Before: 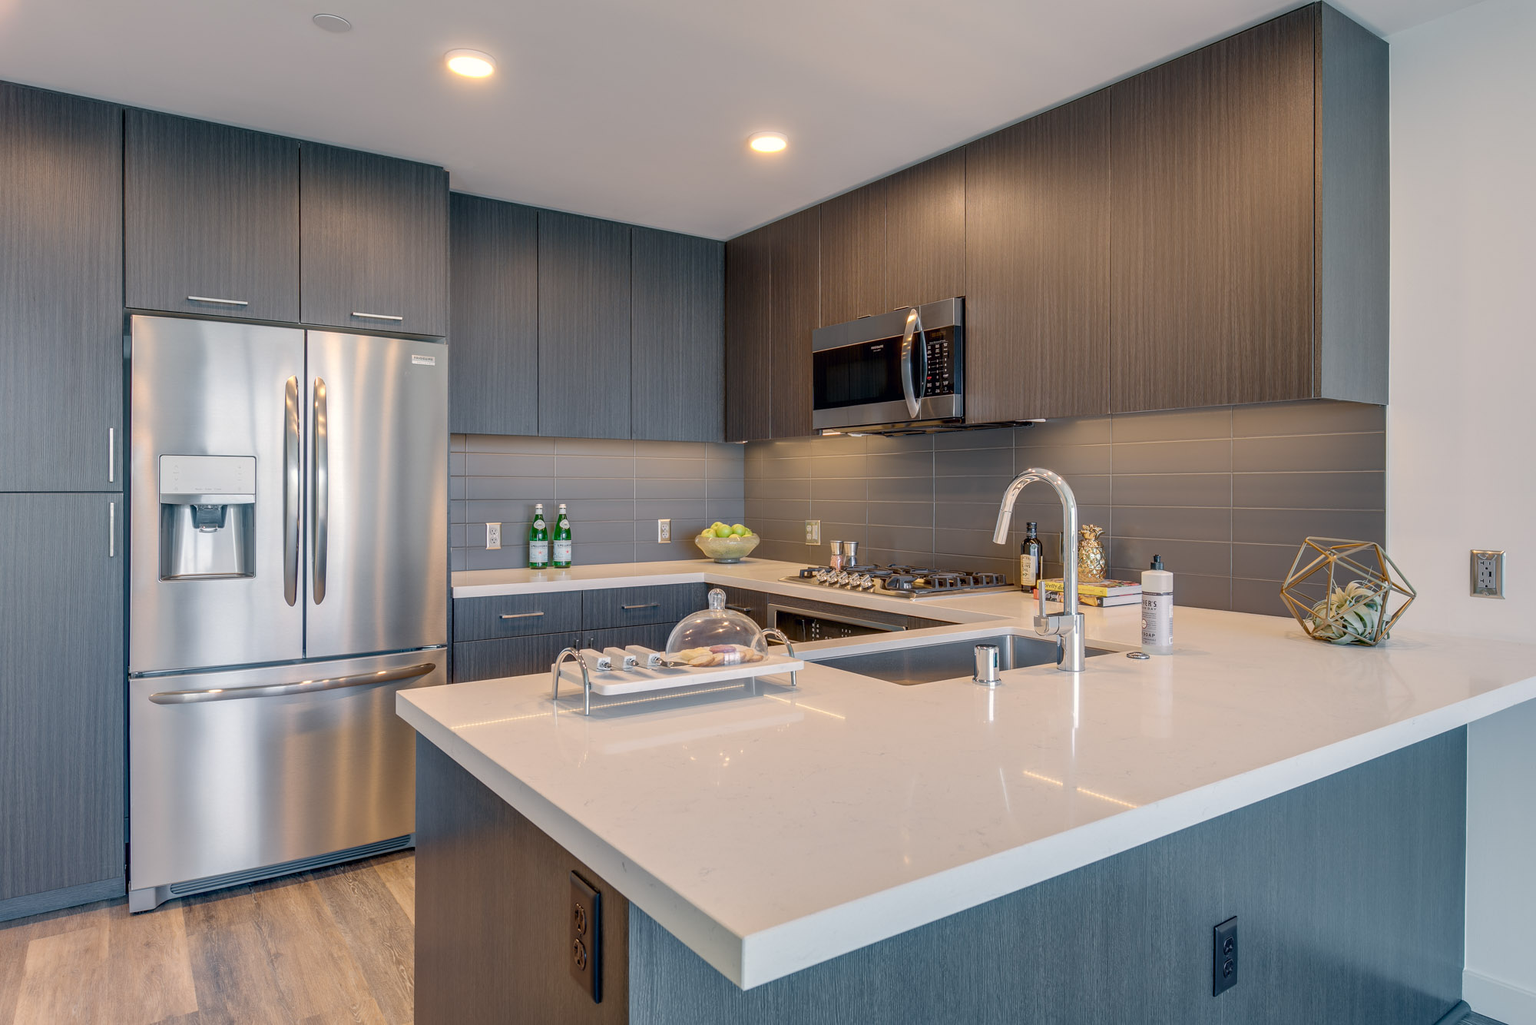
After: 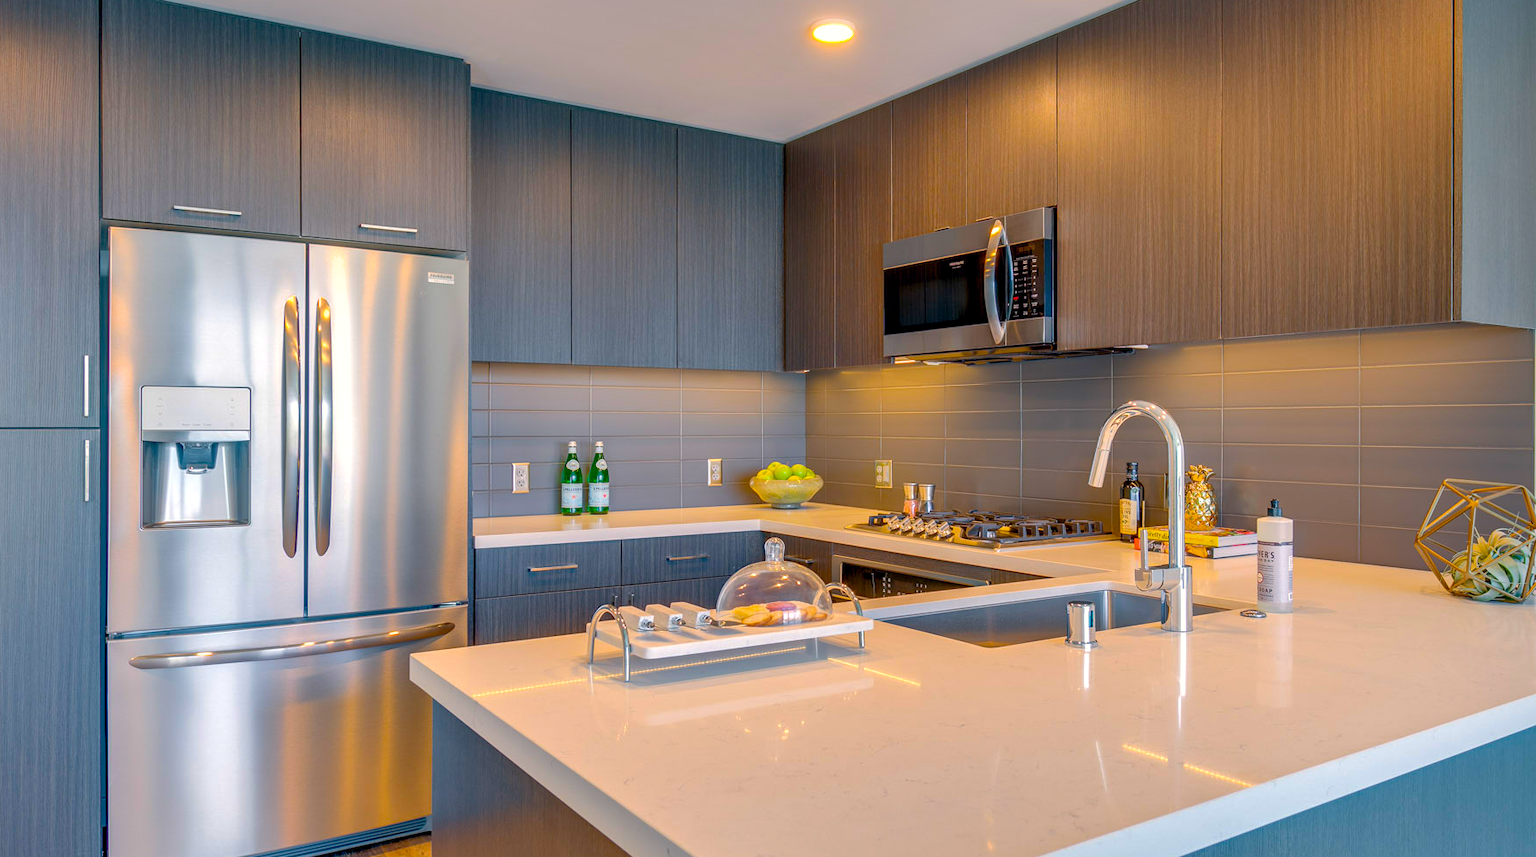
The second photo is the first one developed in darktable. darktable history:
contrast brightness saturation: contrast 0.041, saturation 0.161
shadows and highlights: on, module defaults
crop and rotate: left 2.315%, top 11.269%, right 9.653%, bottom 15.073%
exposure: black level correction 0.001, exposure 0.295 EV, compensate highlight preservation false
color balance rgb: perceptual saturation grading › global saturation 74.49%, perceptual saturation grading › shadows -30.497%
